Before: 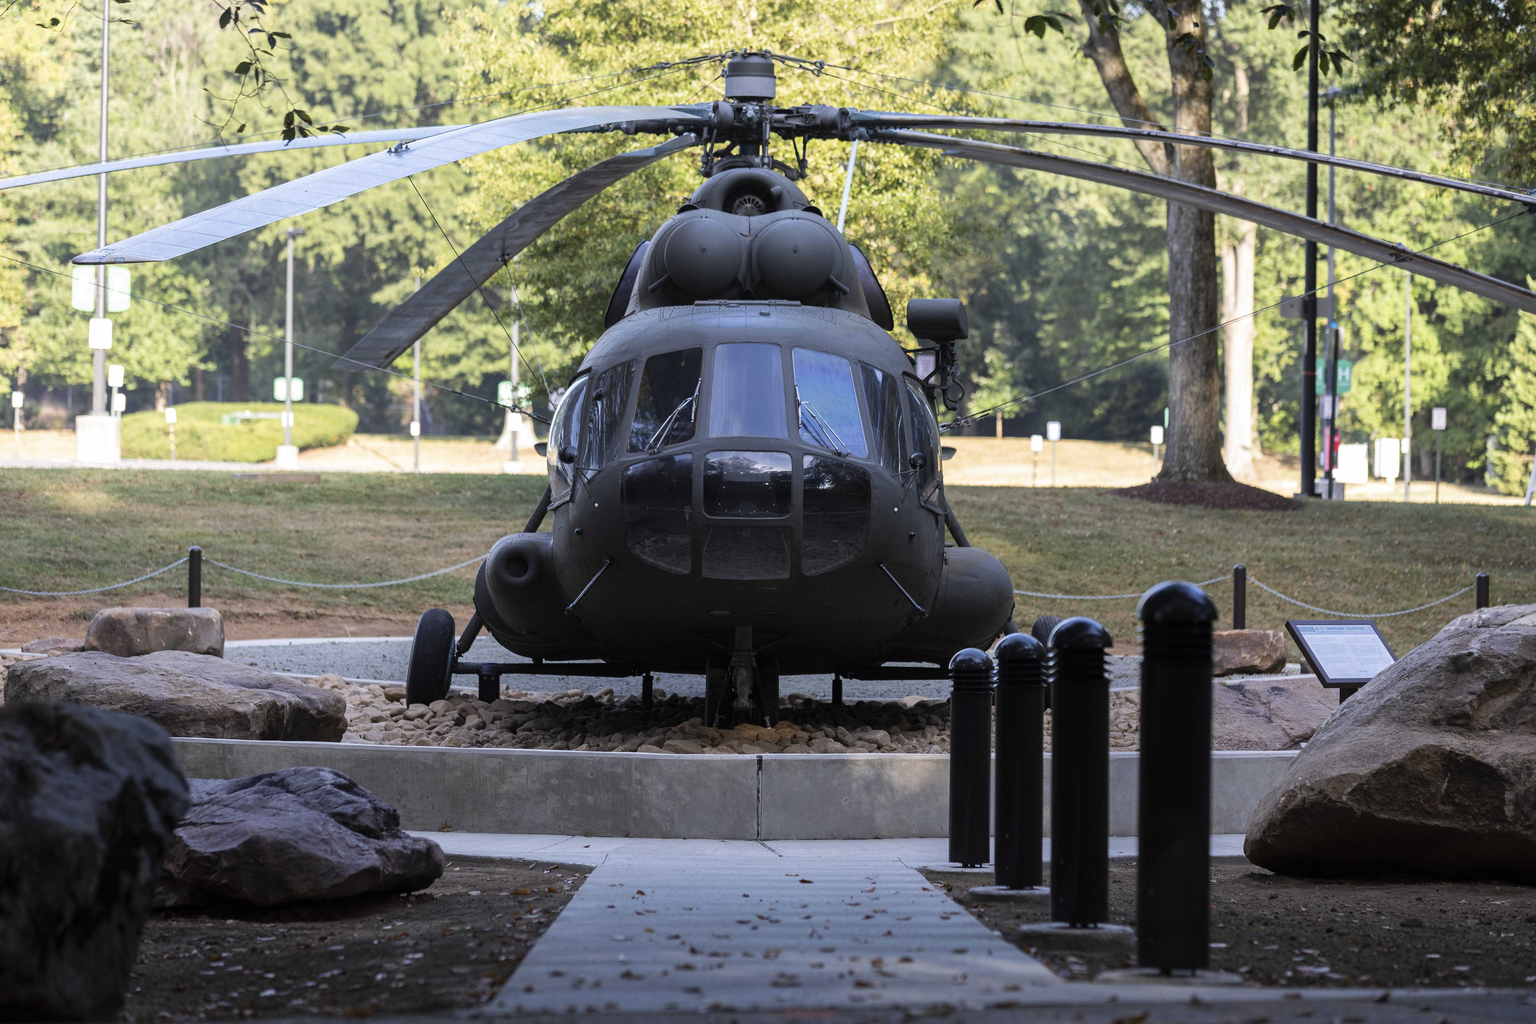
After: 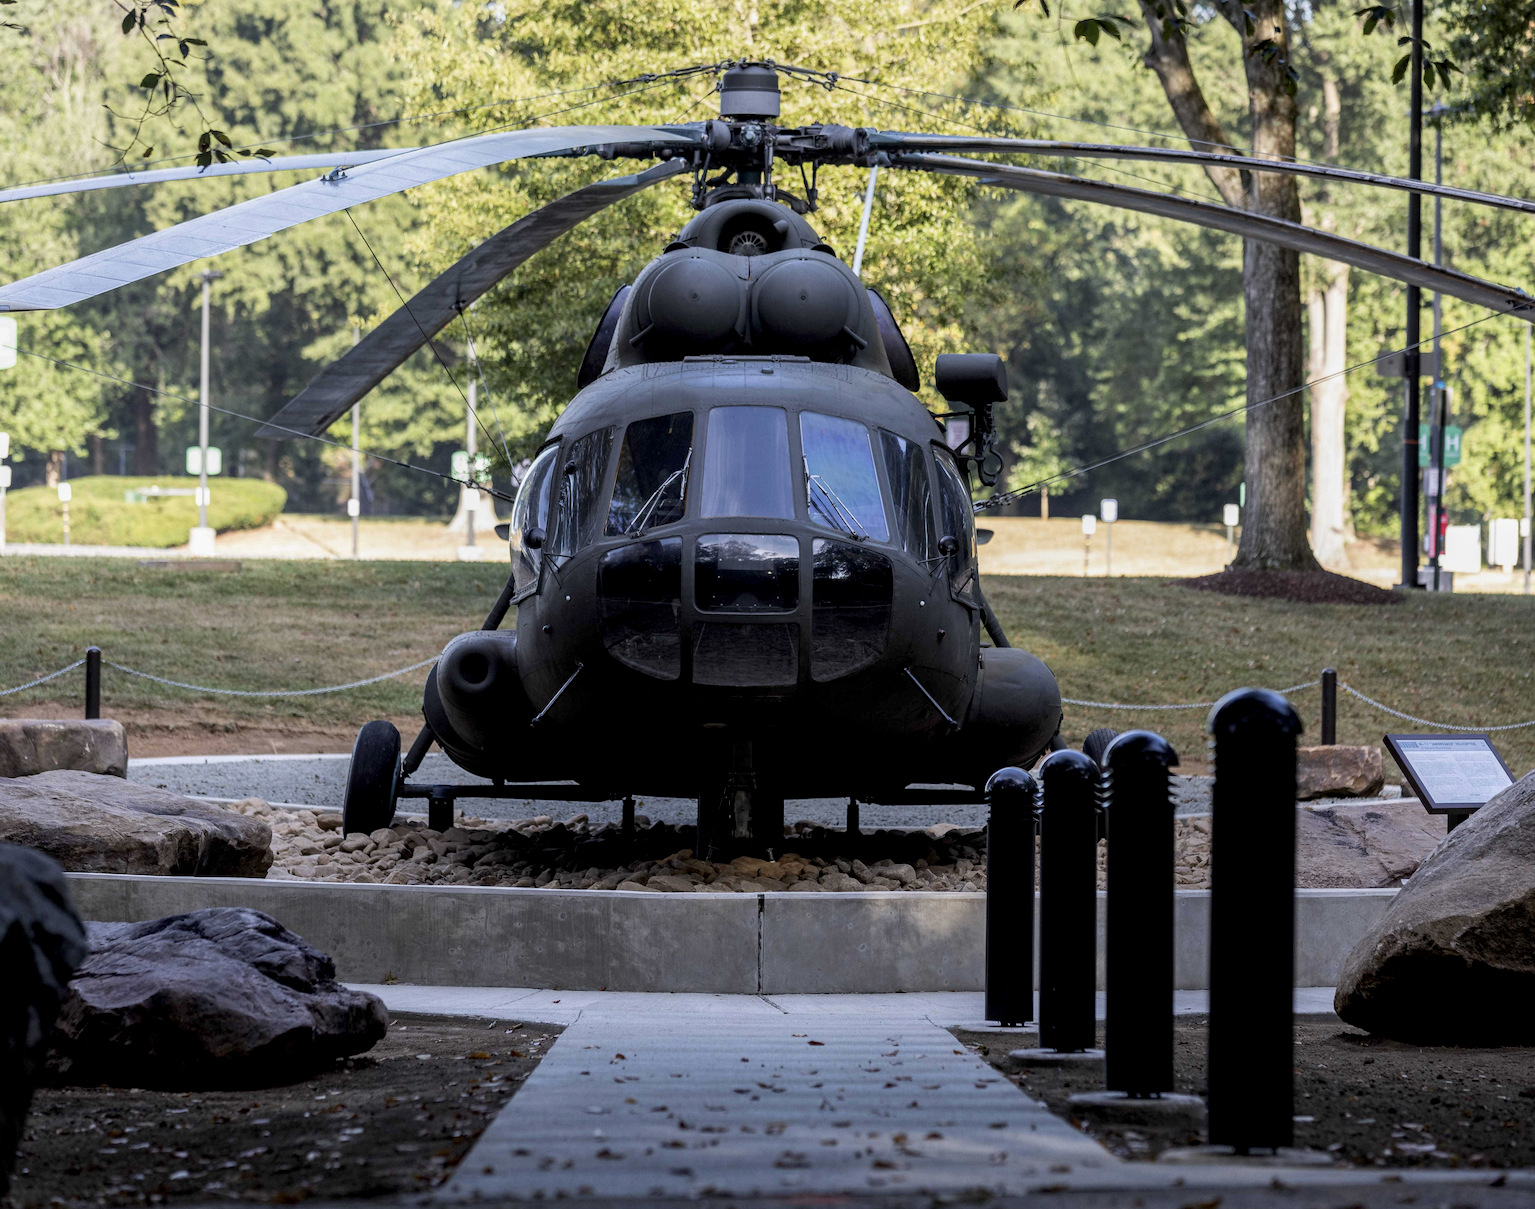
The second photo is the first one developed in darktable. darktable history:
crop: left 7.598%, right 7.873%
exposure: black level correction 0.006, exposure -0.226 EV, compensate highlight preservation false
local contrast: detail 130%
